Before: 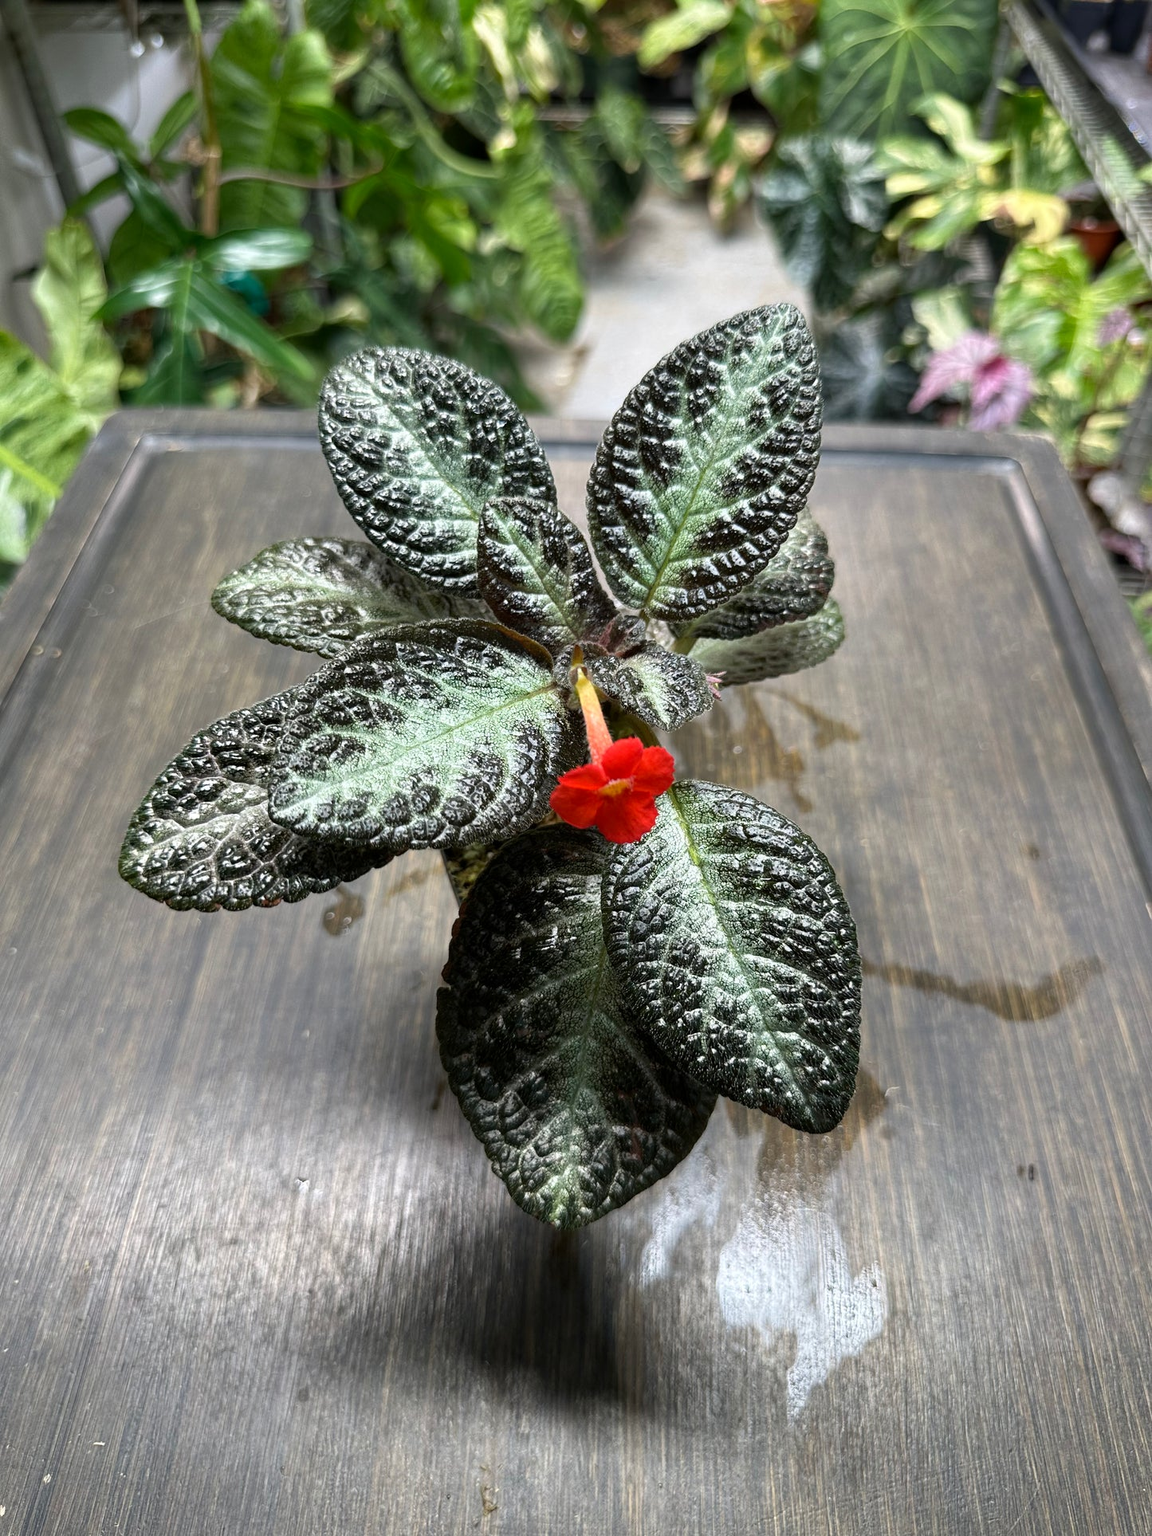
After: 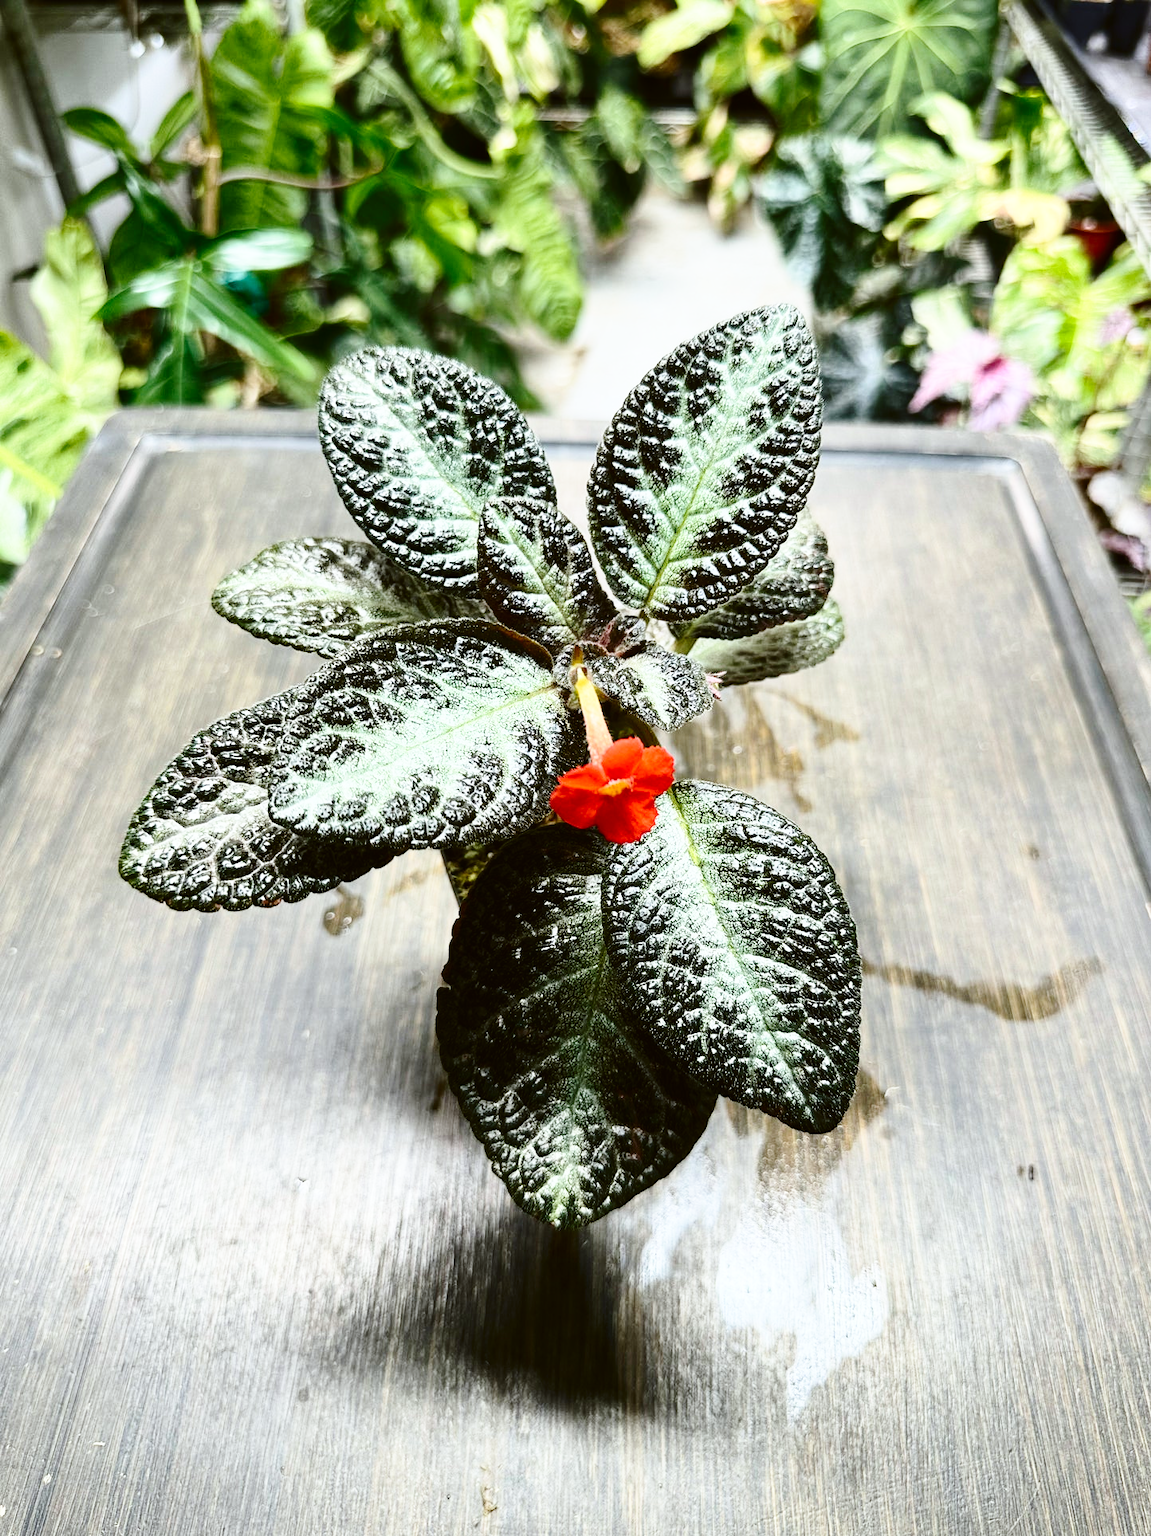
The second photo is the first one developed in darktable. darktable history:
contrast brightness saturation: contrast 0.28
color balance: lift [1.004, 1.002, 1.002, 0.998], gamma [1, 1.007, 1.002, 0.993], gain [1, 0.977, 1.013, 1.023], contrast -3.64%
base curve: curves: ch0 [(0, 0) (0.028, 0.03) (0.121, 0.232) (0.46, 0.748) (0.859, 0.968) (1, 1)], preserve colors none
